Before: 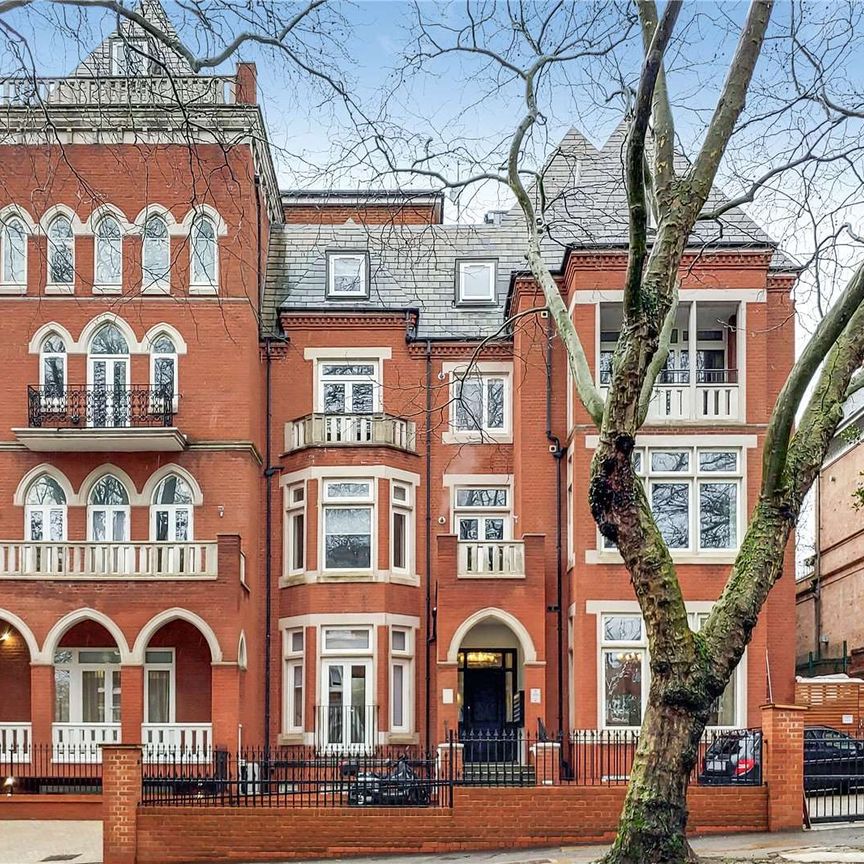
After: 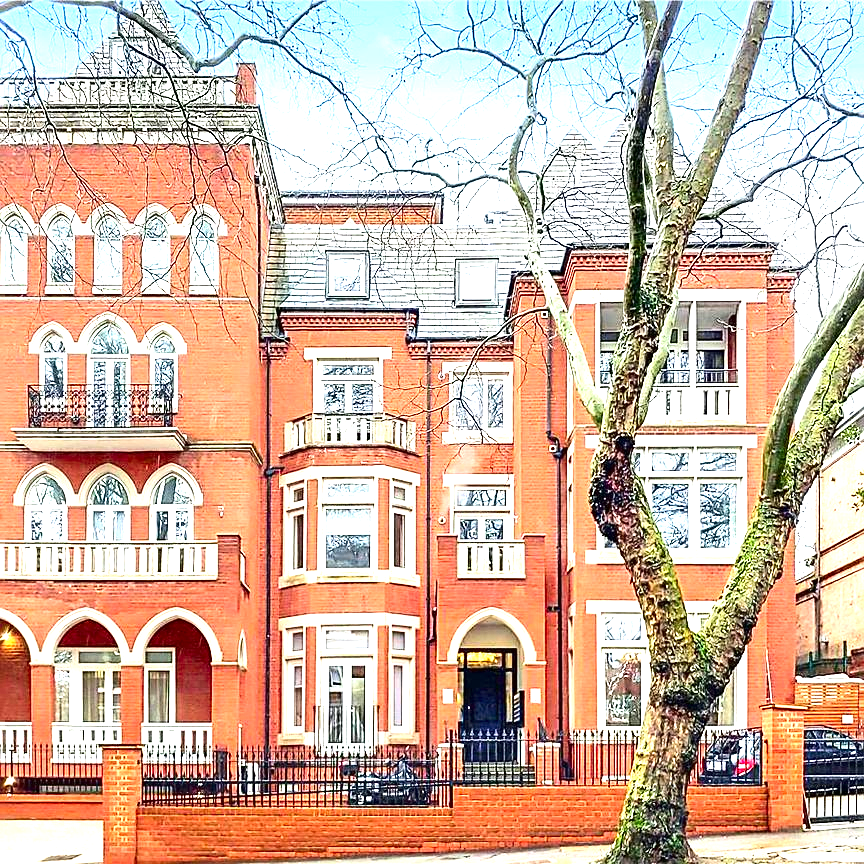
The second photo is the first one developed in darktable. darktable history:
sharpen: on, module defaults
exposure: black level correction 0, exposure 1.505 EV, compensate highlight preservation false
contrast brightness saturation: contrast 0.168, saturation 0.322
